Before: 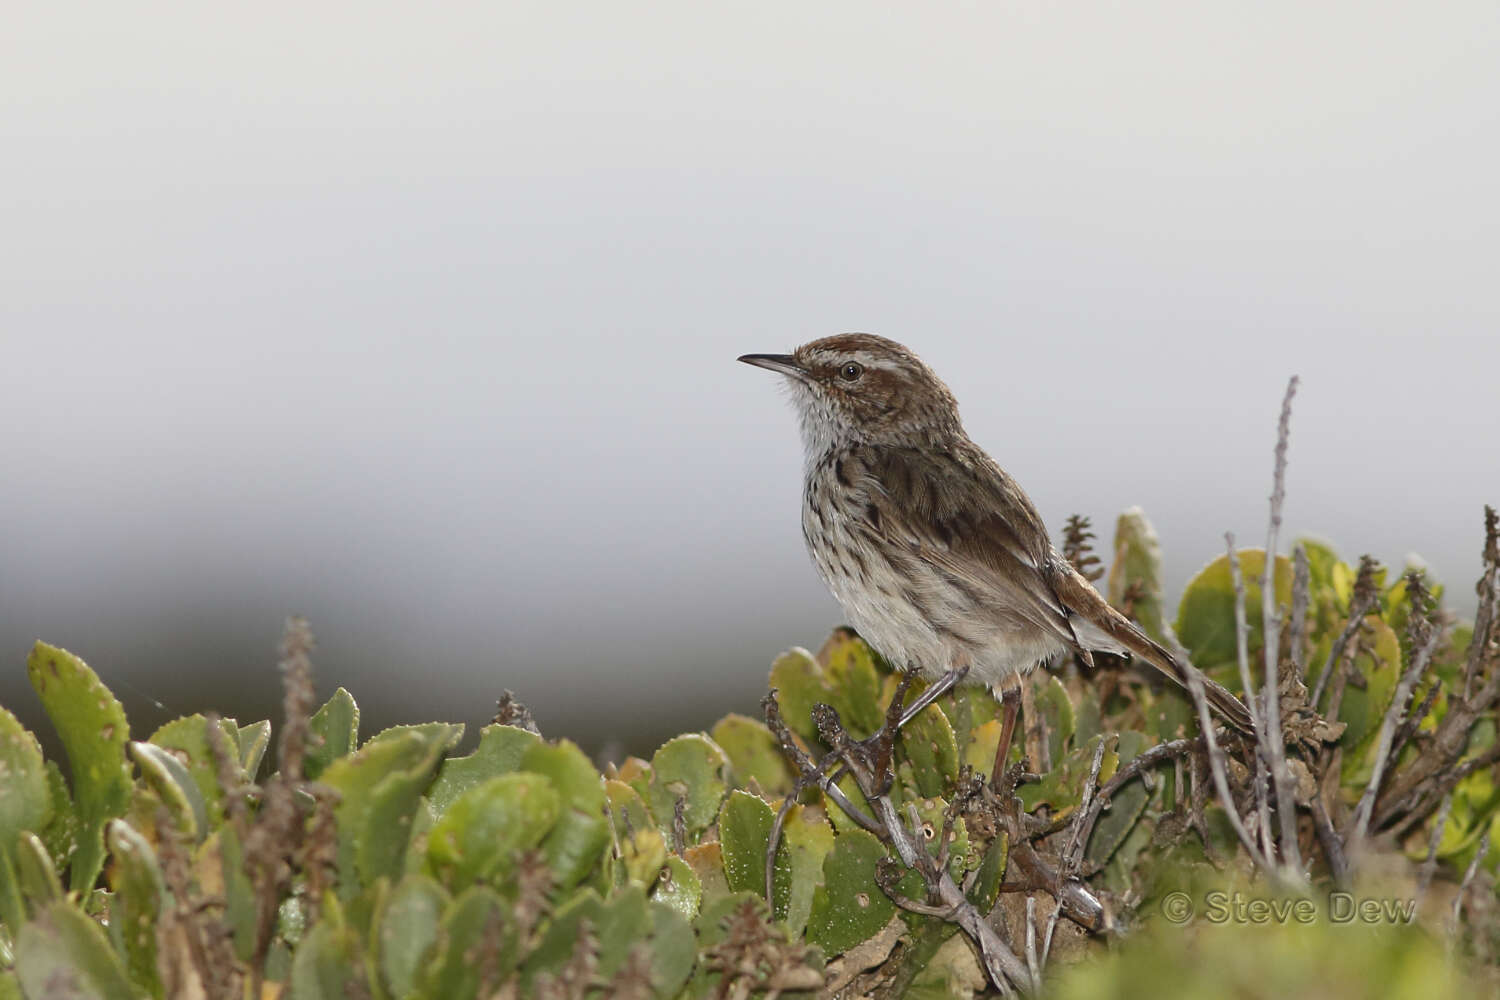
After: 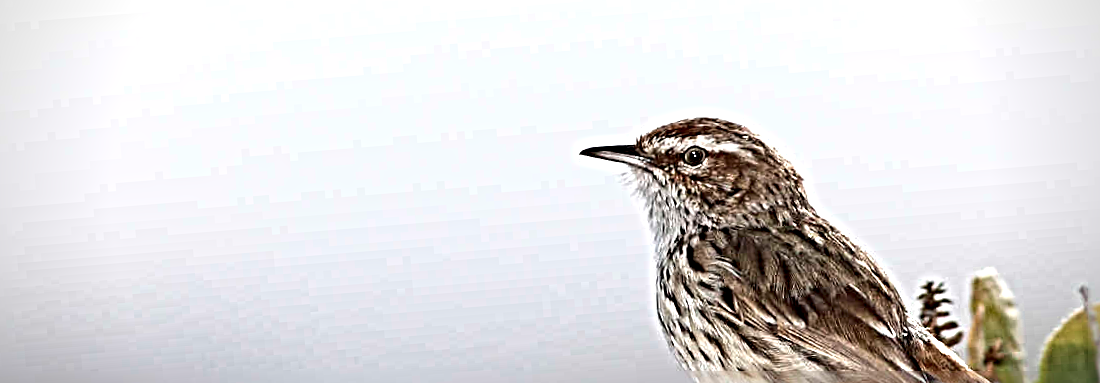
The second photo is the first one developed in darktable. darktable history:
vignetting: width/height ratio 1.094
crop: left 7.036%, top 18.398%, right 14.379%, bottom 40.043%
rotate and perspective: rotation -4.57°, crop left 0.054, crop right 0.944, crop top 0.087, crop bottom 0.914
exposure: exposure 0.6 EV, compensate highlight preservation false
sharpen: radius 6.3, amount 1.8, threshold 0
